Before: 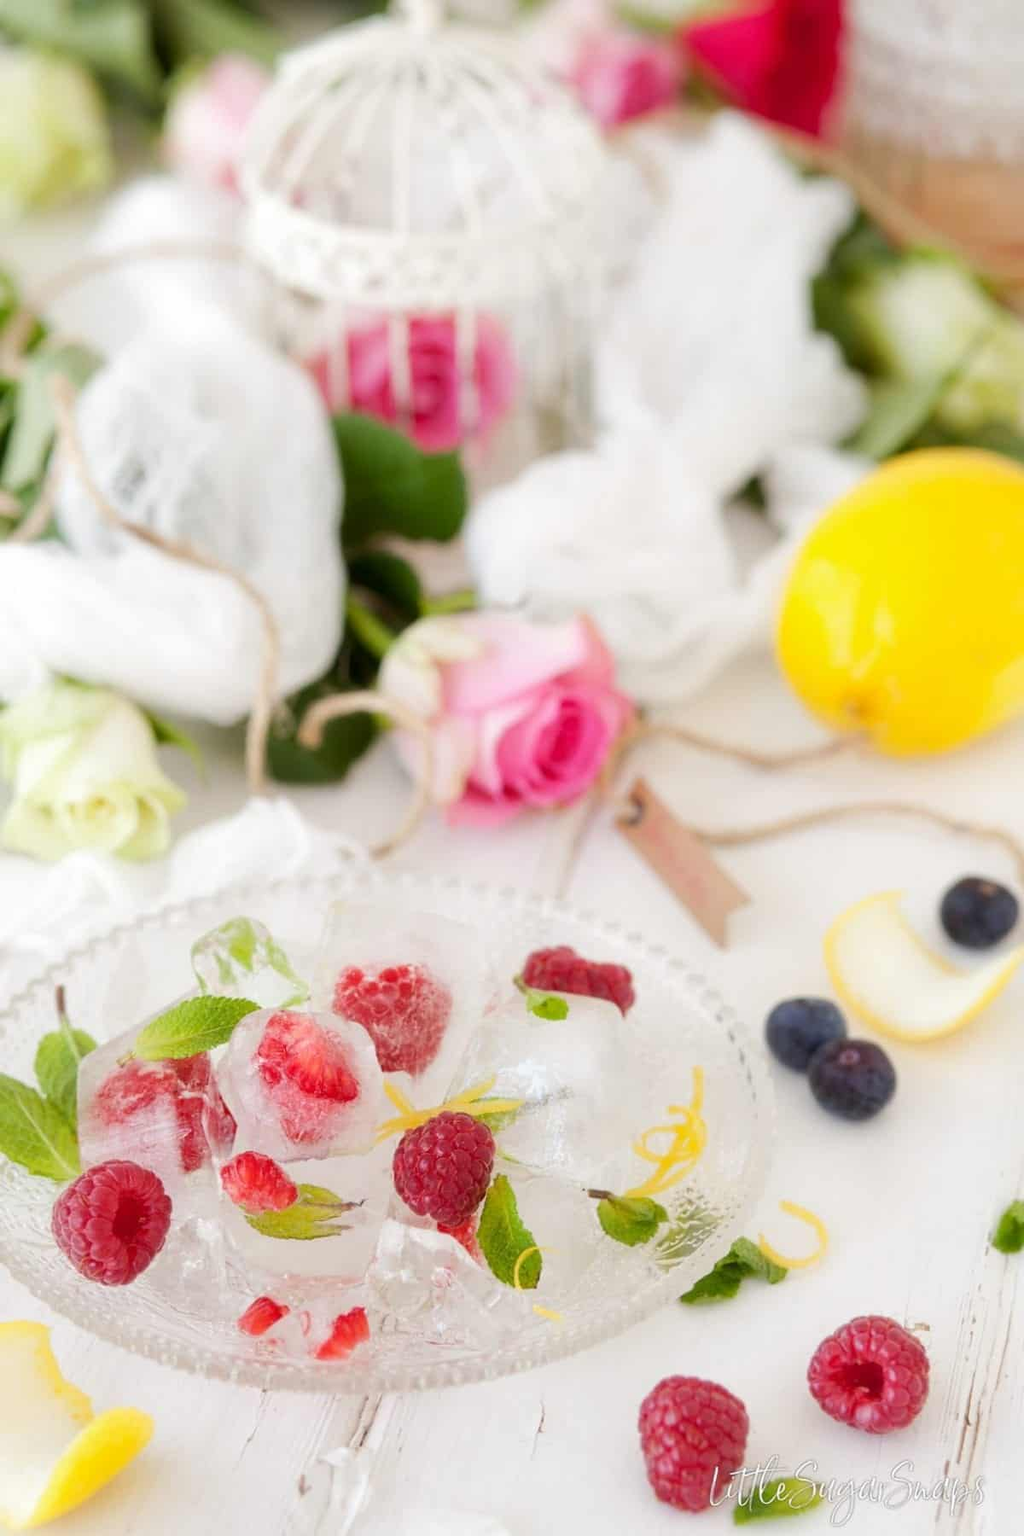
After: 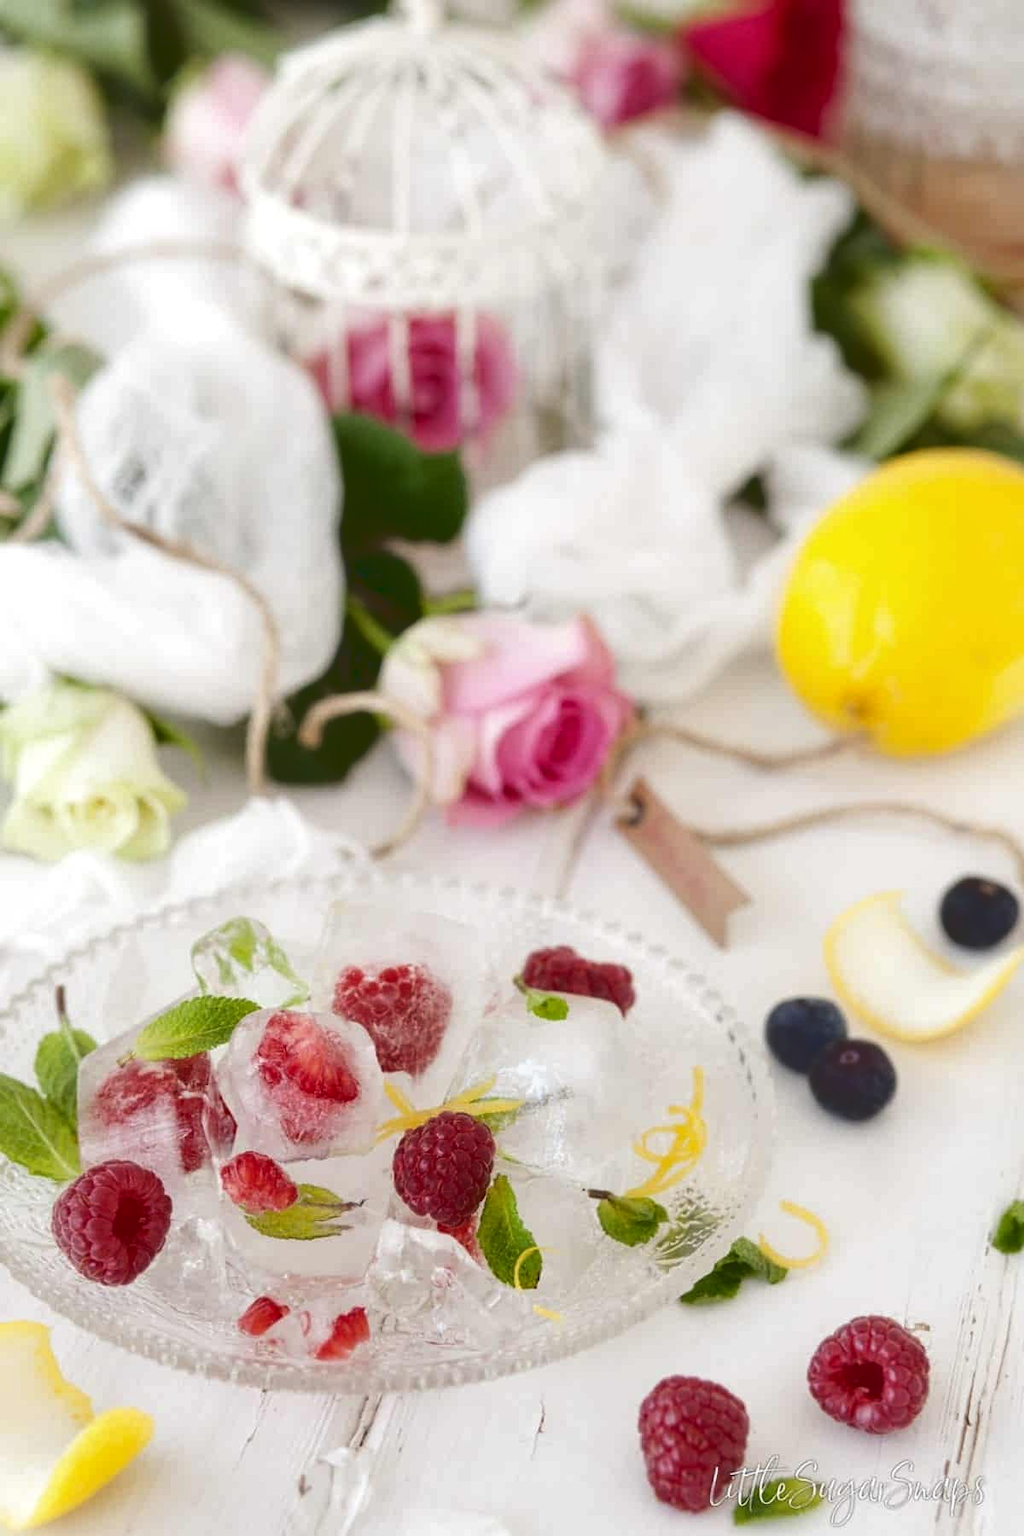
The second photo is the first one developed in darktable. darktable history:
local contrast: highlights 101%, shadows 98%, detail 119%, midtone range 0.2
base curve: curves: ch0 [(0, 0.02) (0.083, 0.036) (1, 1)]
